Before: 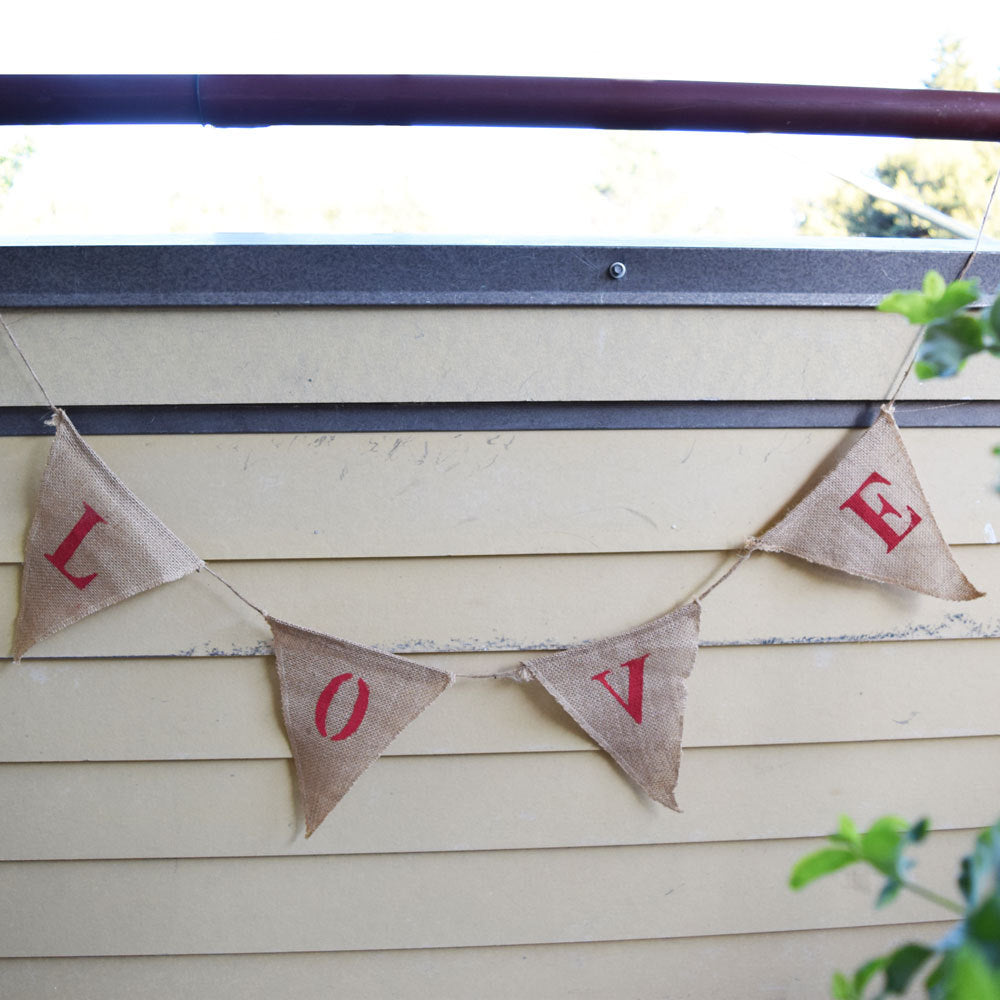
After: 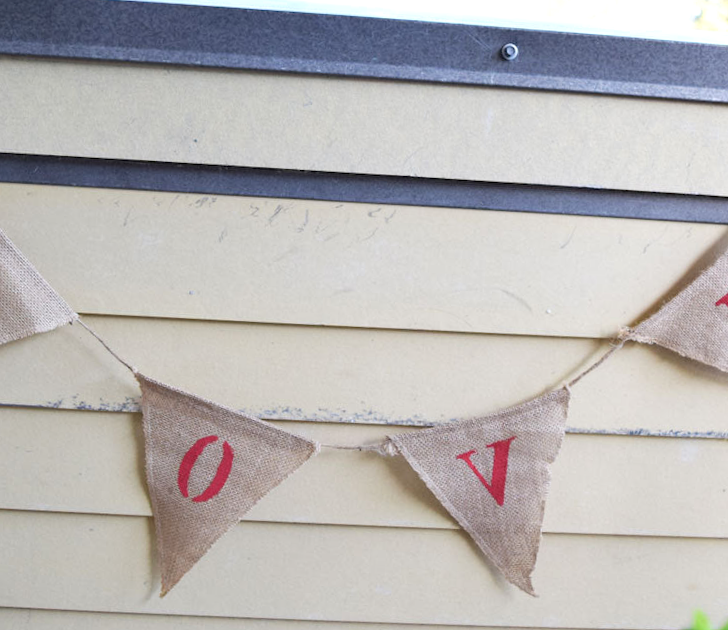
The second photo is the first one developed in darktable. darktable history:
exposure: black level correction 0.001, exposure 0.139 EV, compensate highlight preservation false
contrast brightness saturation: contrast 0.047, brightness 0.066, saturation 0.014
crop and rotate: angle -3.87°, left 9.888%, top 21.021%, right 12.466%, bottom 11.798%
